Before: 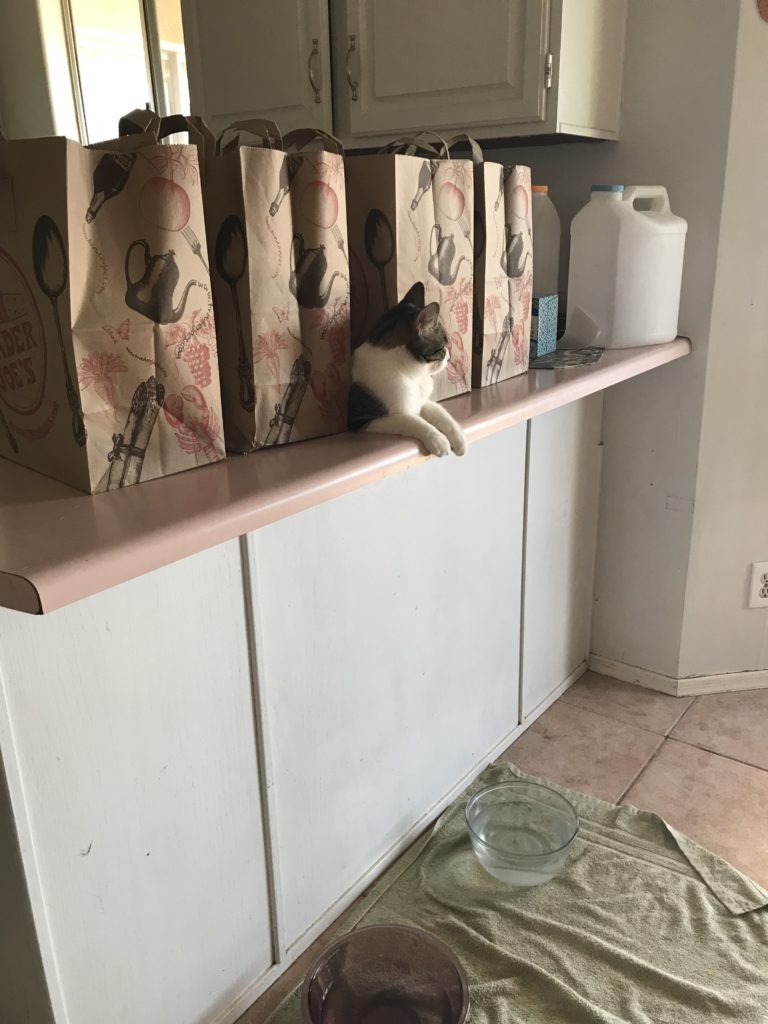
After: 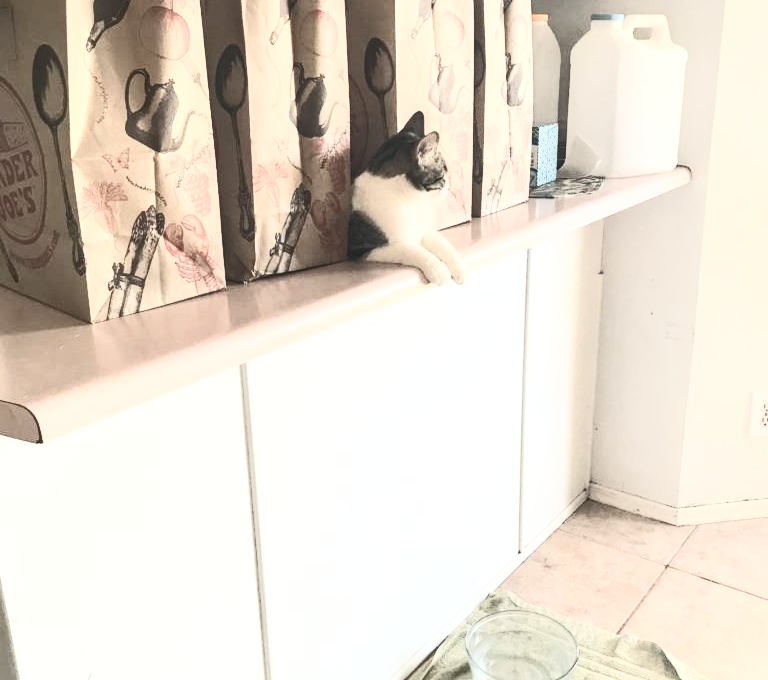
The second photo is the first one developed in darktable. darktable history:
local contrast: detail 130%
crop: top 16.759%, bottom 16.76%
base curve: curves: ch0 [(0, 0) (0.025, 0.046) (0.112, 0.277) (0.467, 0.74) (0.814, 0.929) (1, 0.942)]
contrast brightness saturation: contrast 0.439, brightness 0.556, saturation -0.195
